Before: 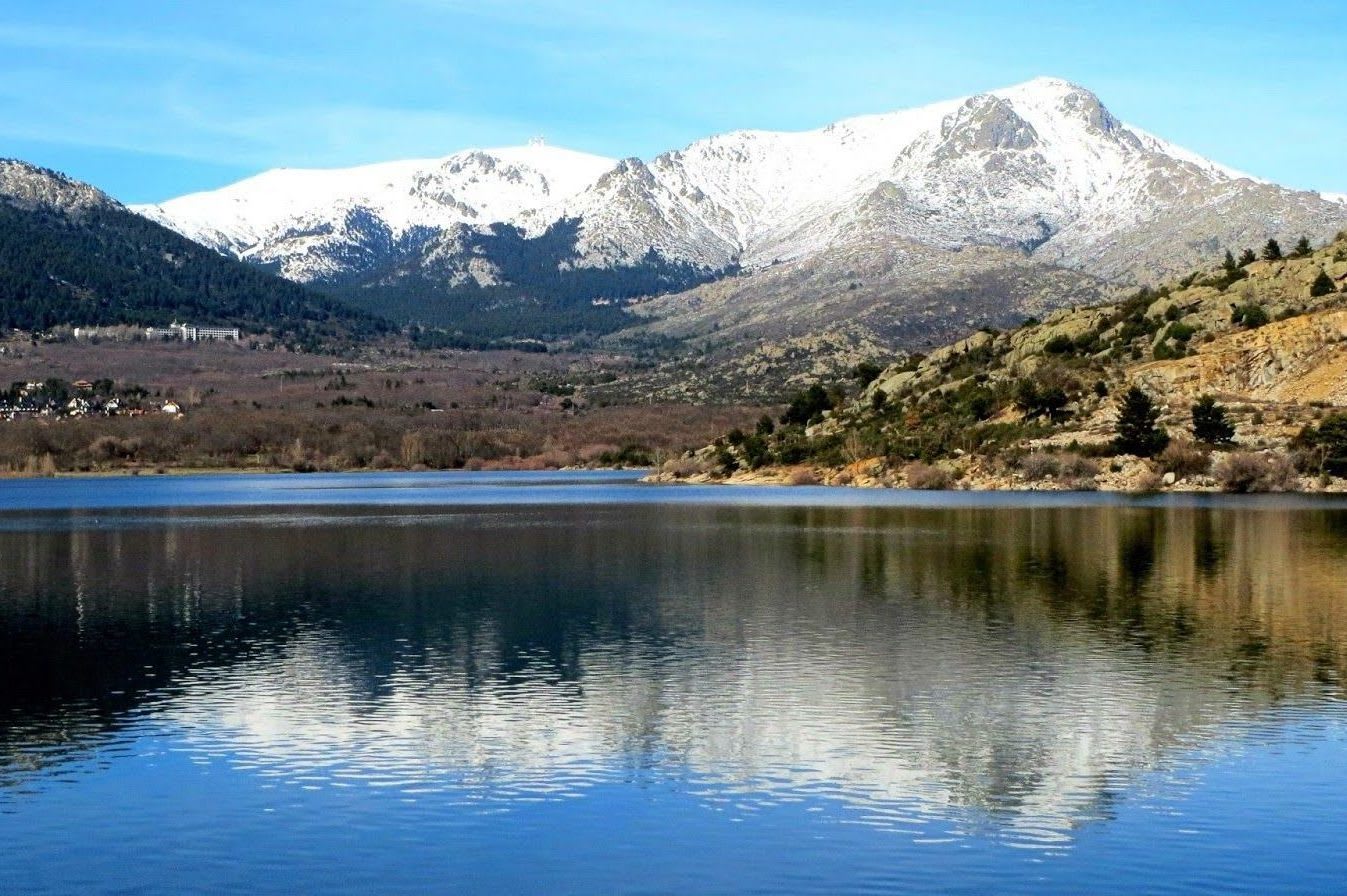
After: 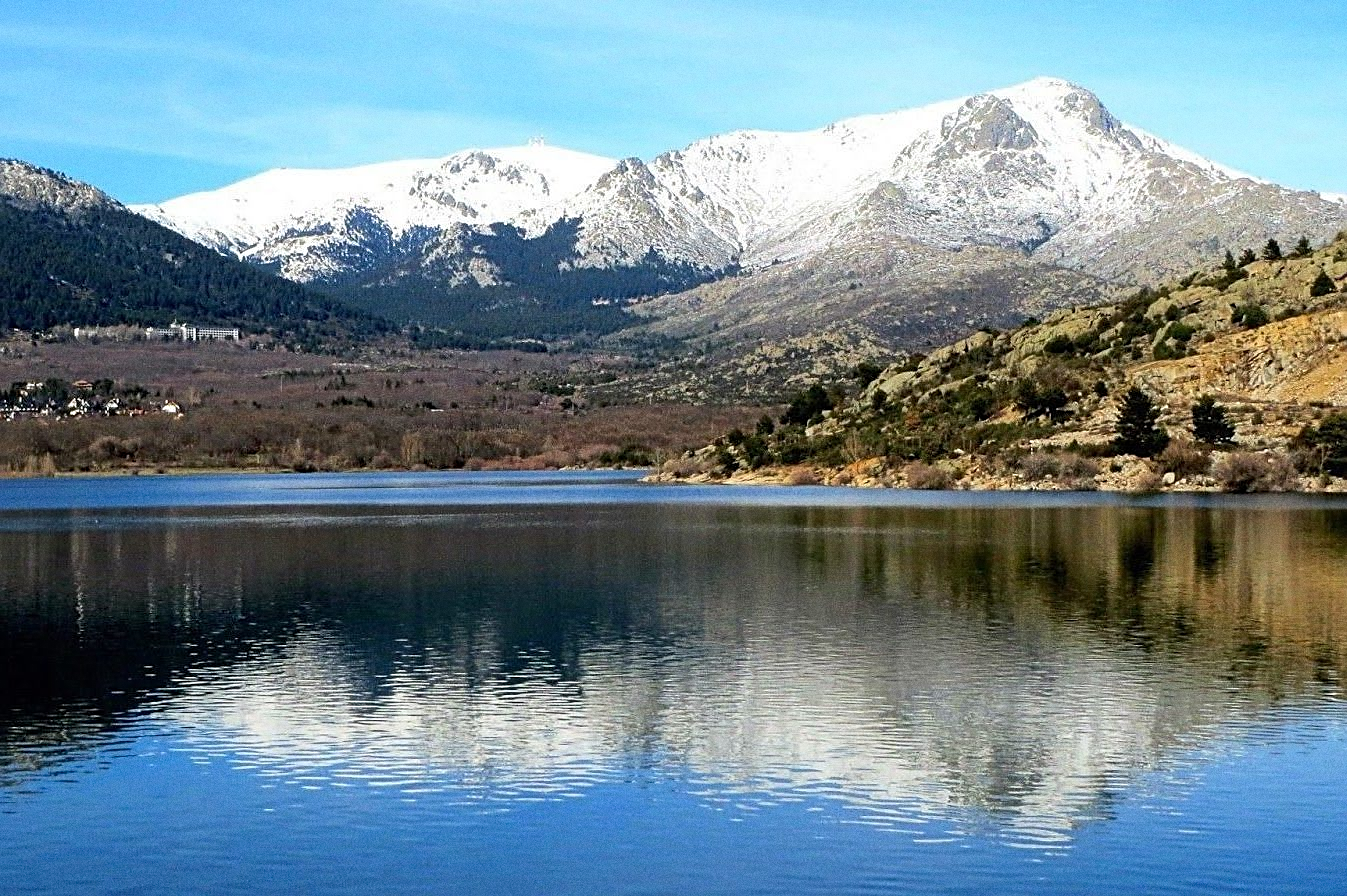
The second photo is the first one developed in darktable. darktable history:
sharpen: on, module defaults
grain: coarseness 0.09 ISO
